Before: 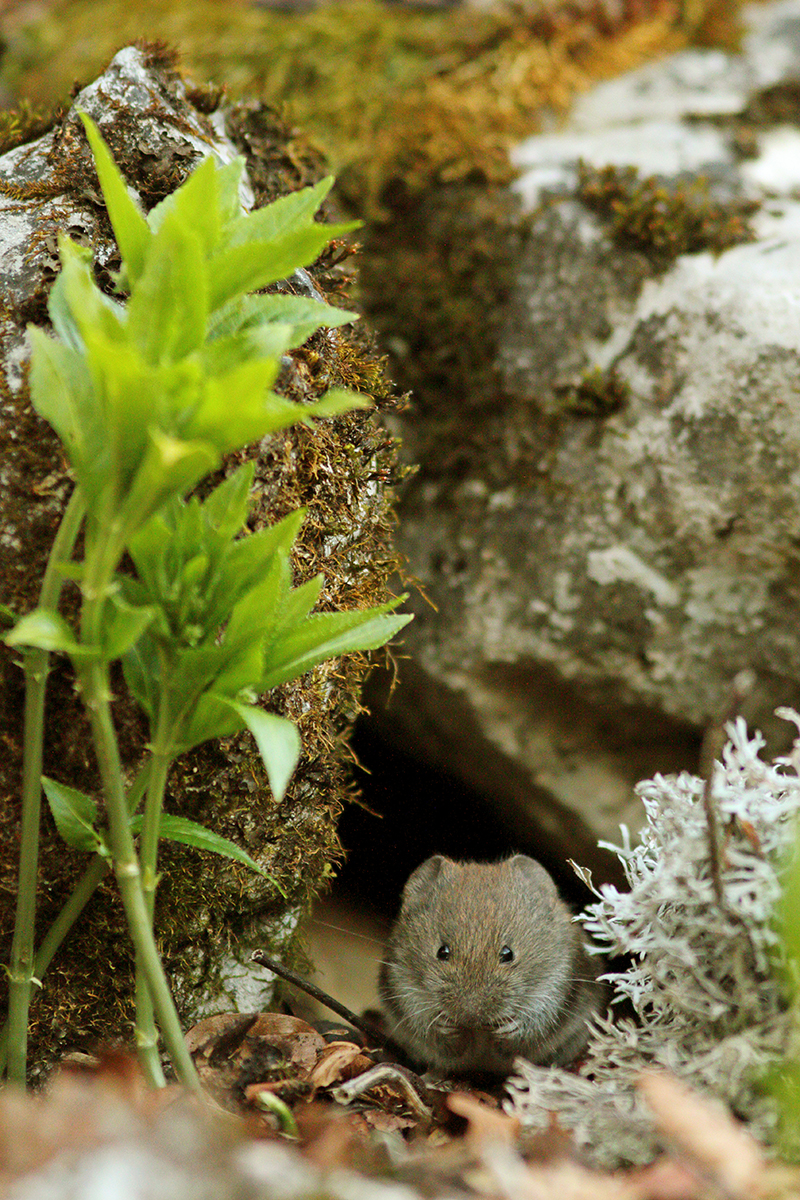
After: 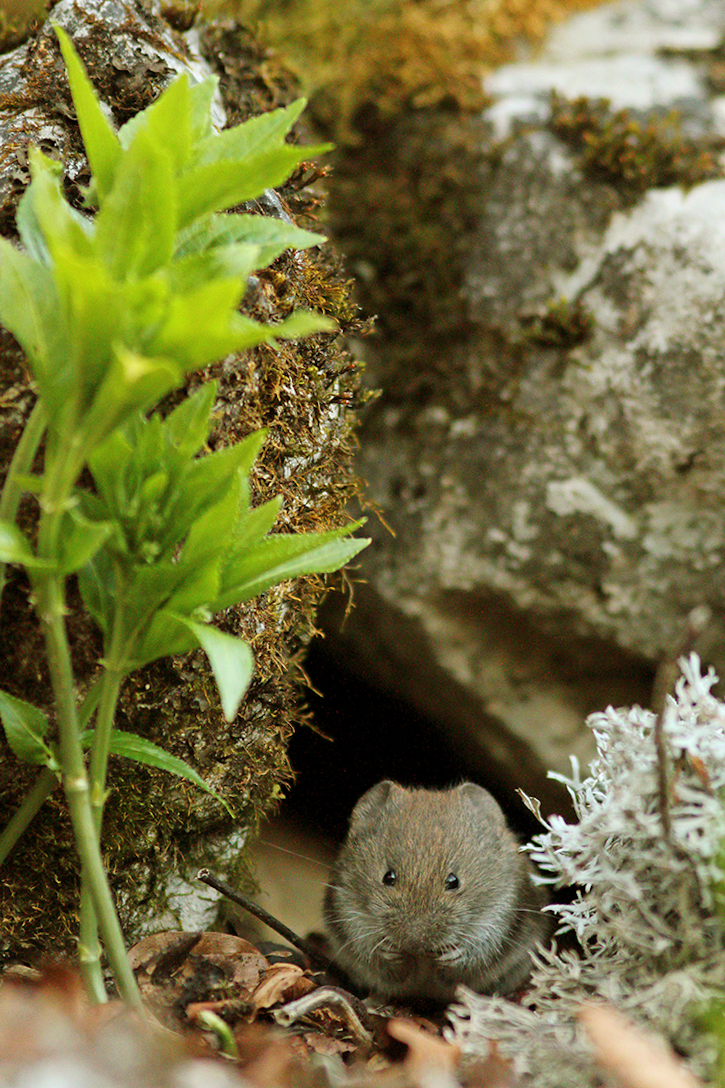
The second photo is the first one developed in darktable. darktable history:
crop and rotate: angle -1.96°, left 3.097%, top 4.154%, right 1.586%, bottom 0.529%
contrast equalizer: y [[0.5 ×6], [0.5 ×6], [0.5, 0.5, 0.501, 0.545, 0.707, 0.863], [0 ×6], [0 ×6]]
